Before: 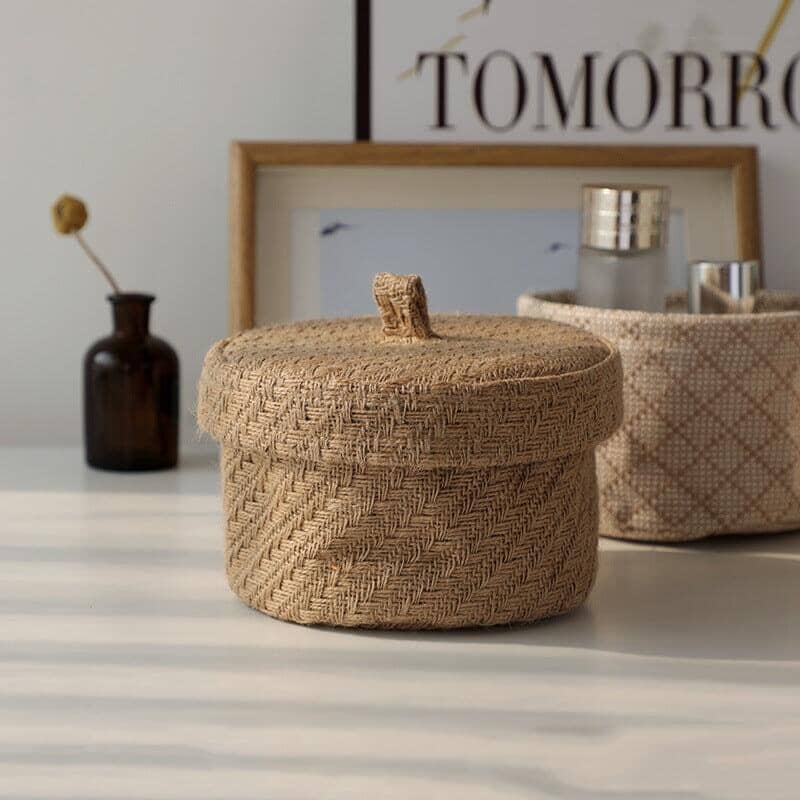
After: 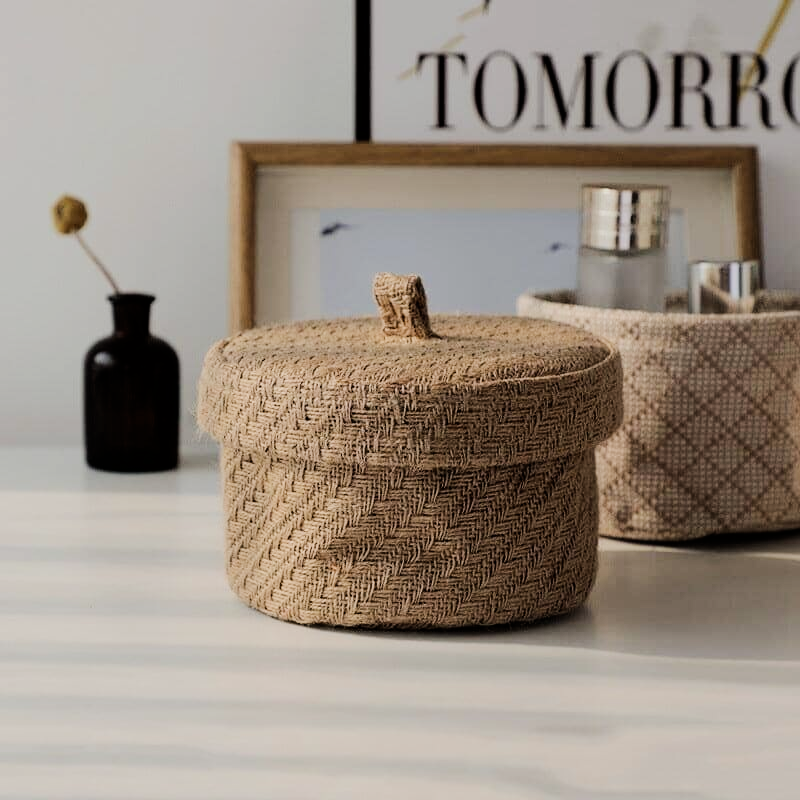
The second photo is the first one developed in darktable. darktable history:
tone equalizer: -8 EV -0.75 EV, -7 EV -0.7 EV, -6 EV -0.6 EV, -5 EV -0.4 EV, -3 EV 0.4 EV, -2 EV 0.6 EV, -1 EV 0.7 EV, +0 EV 0.75 EV, edges refinement/feathering 500, mask exposure compensation -1.57 EV, preserve details no
filmic rgb: black relative exposure -6.98 EV, white relative exposure 5.63 EV, hardness 2.86
